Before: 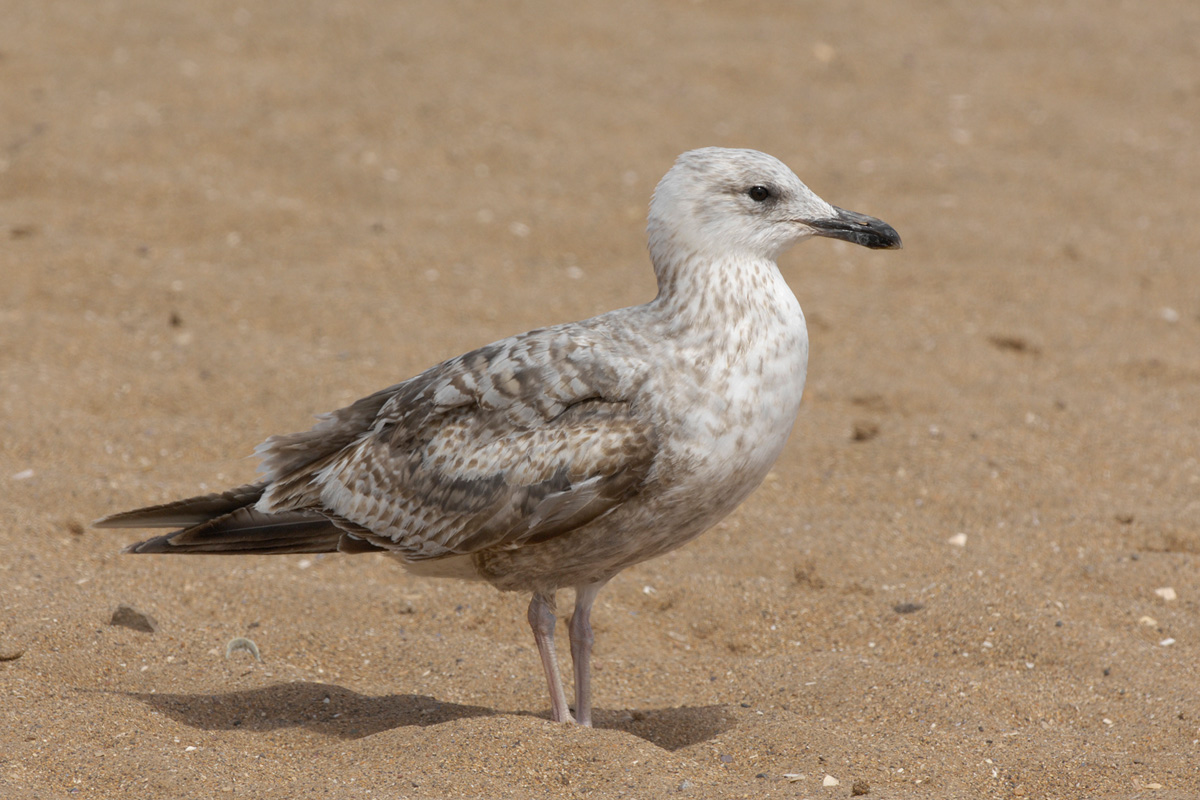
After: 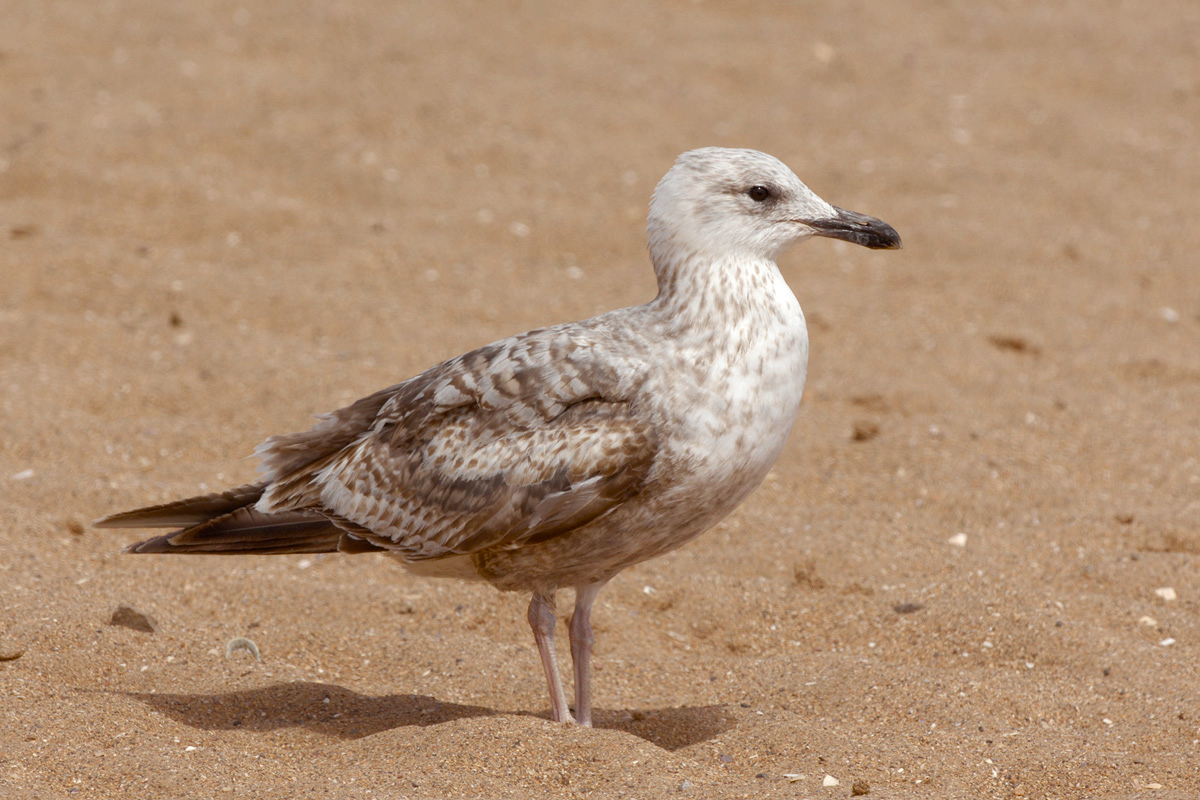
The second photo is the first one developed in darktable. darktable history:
exposure: compensate highlight preservation false
color balance rgb: power › chroma 1.066%, power › hue 26.5°, highlights gain › luminance 14.514%, perceptual saturation grading › global saturation 20%, perceptual saturation grading › highlights -49.02%, perceptual saturation grading › shadows 25.197%, global vibrance 9.351%
